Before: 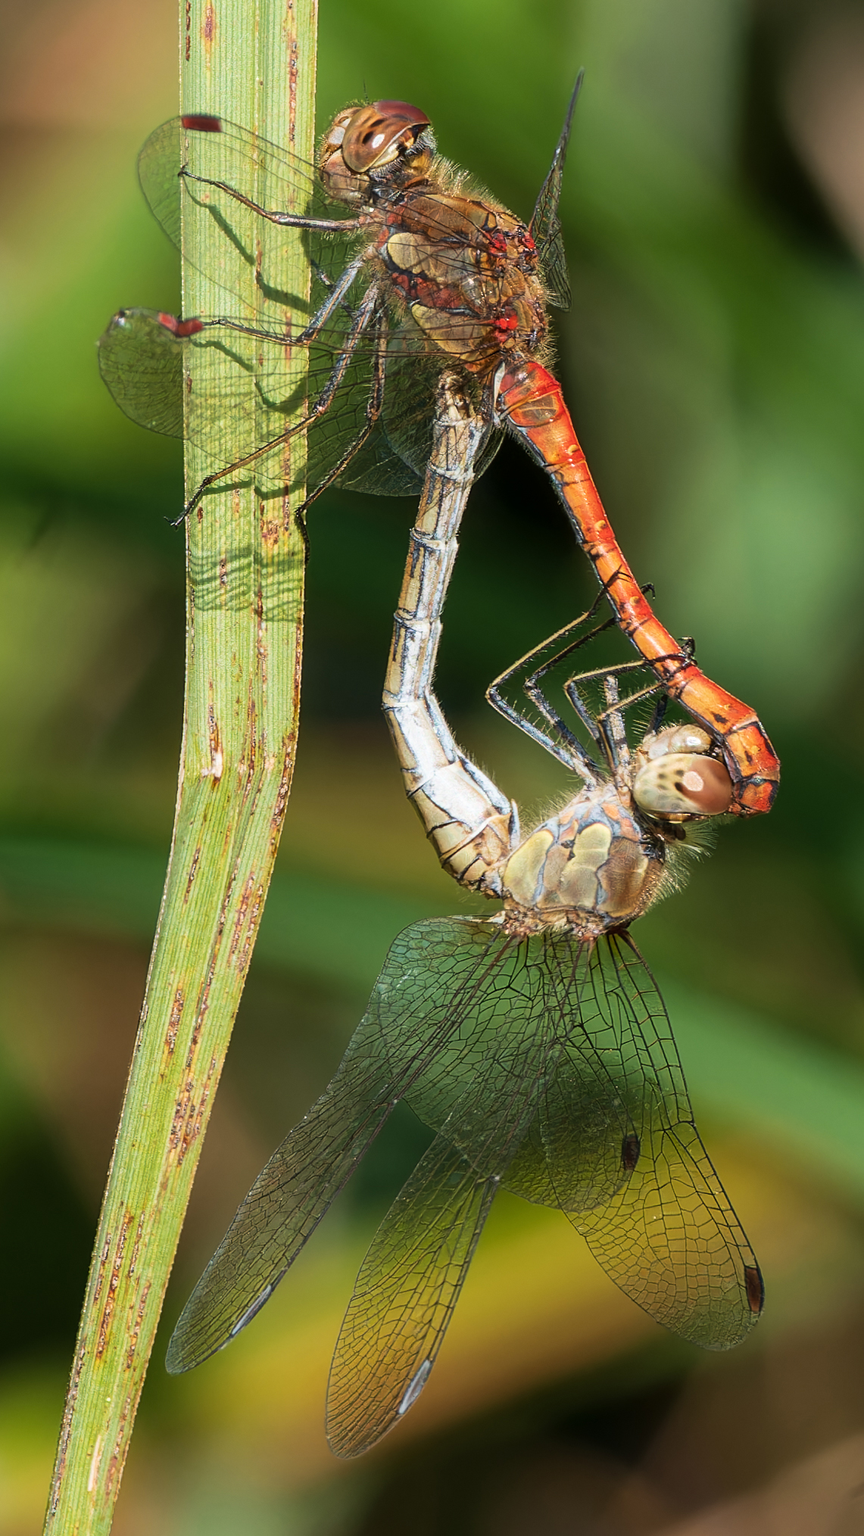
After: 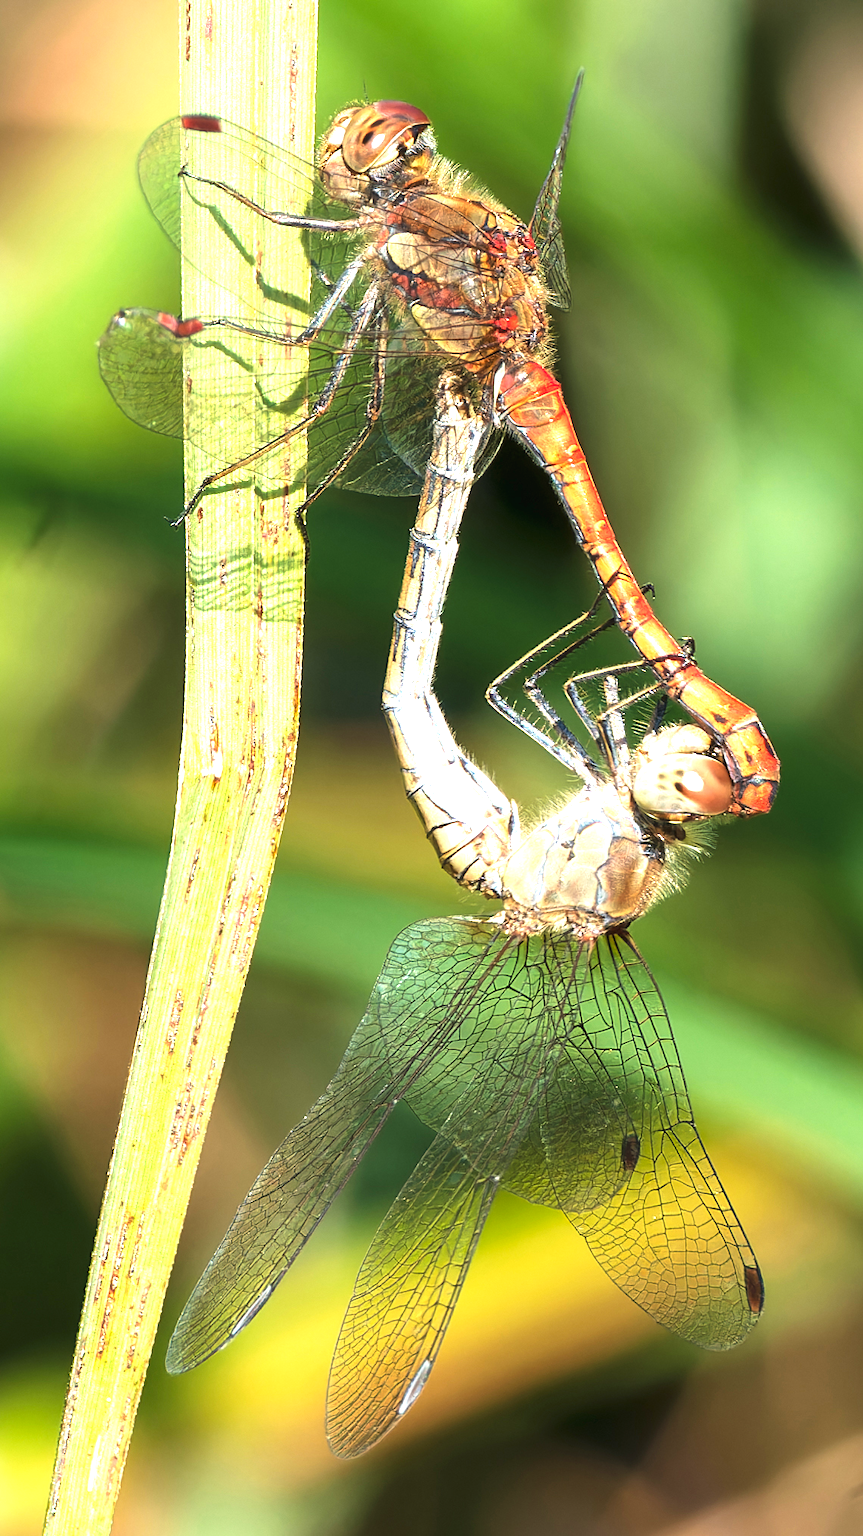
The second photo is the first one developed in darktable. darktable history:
tone curve: curves: ch0 [(0, 0) (0.003, 0.014) (0.011, 0.019) (0.025, 0.029) (0.044, 0.047) (0.069, 0.071) (0.1, 0.101) (0.136, 0.131) (0.177, 0.166) (0.224, 0.212) (0.277, 0.263) (0.335, 0.32) (0.399, 0.387) (0.468, 0.459) (0.543, 0.541) (0.623, 0.626) (0.709, 0.717) (0.801, 0.813) (0.898, 0.909) (1, 1)], preserve colors none
exposure: black level correction 0, exposure 1.37 EV, compensate exposure bias true, compensate highlight preservation false
